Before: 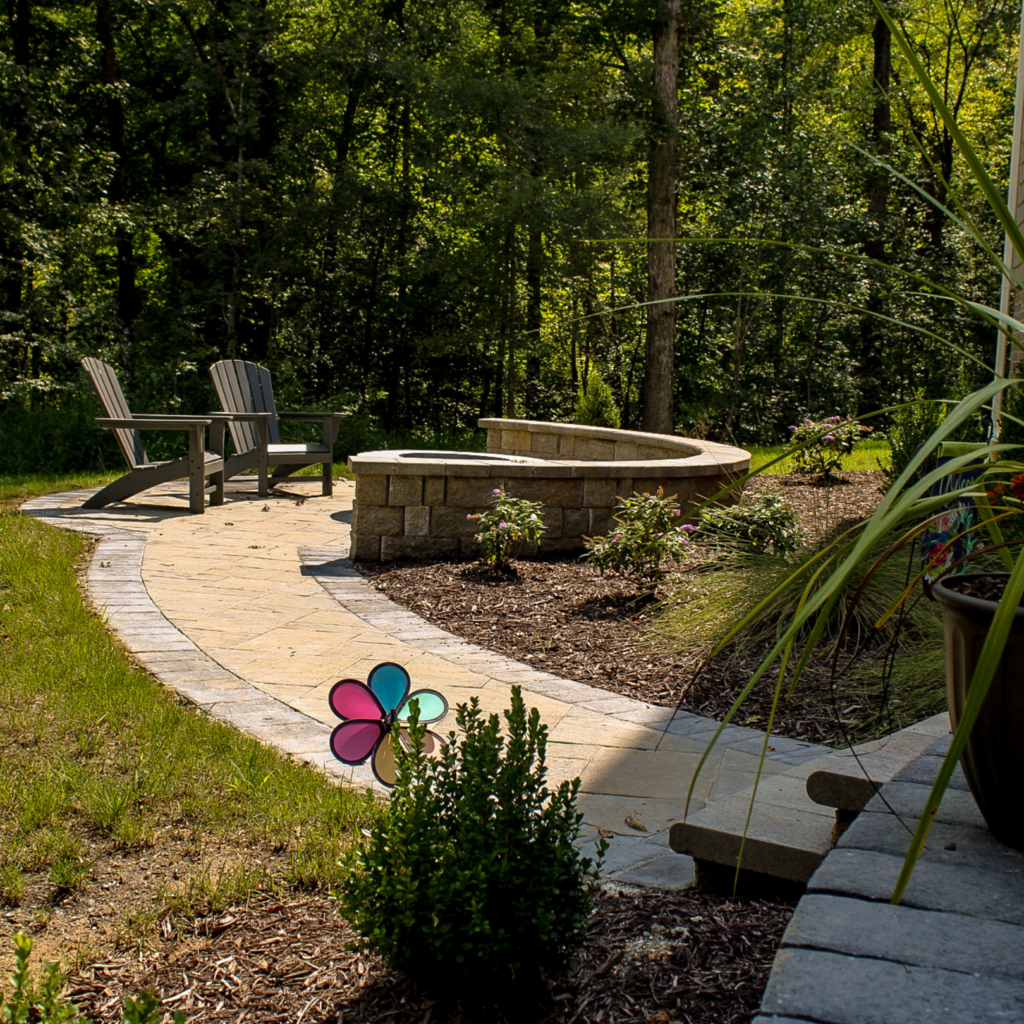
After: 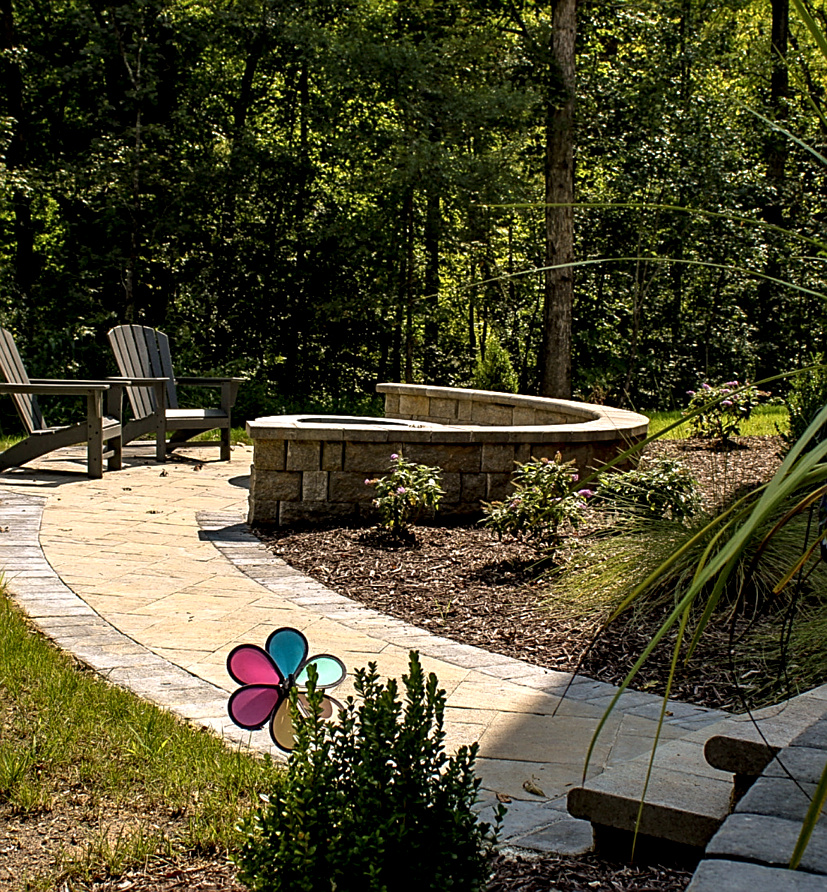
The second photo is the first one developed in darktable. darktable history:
local contrast: highlights 123%, shadows 125%, detail 138%, midtone range 0.254
sharpen: on, module defaults
crop: left 9.995%, top 3.486%, right 9.168%, bottom 9.327%
